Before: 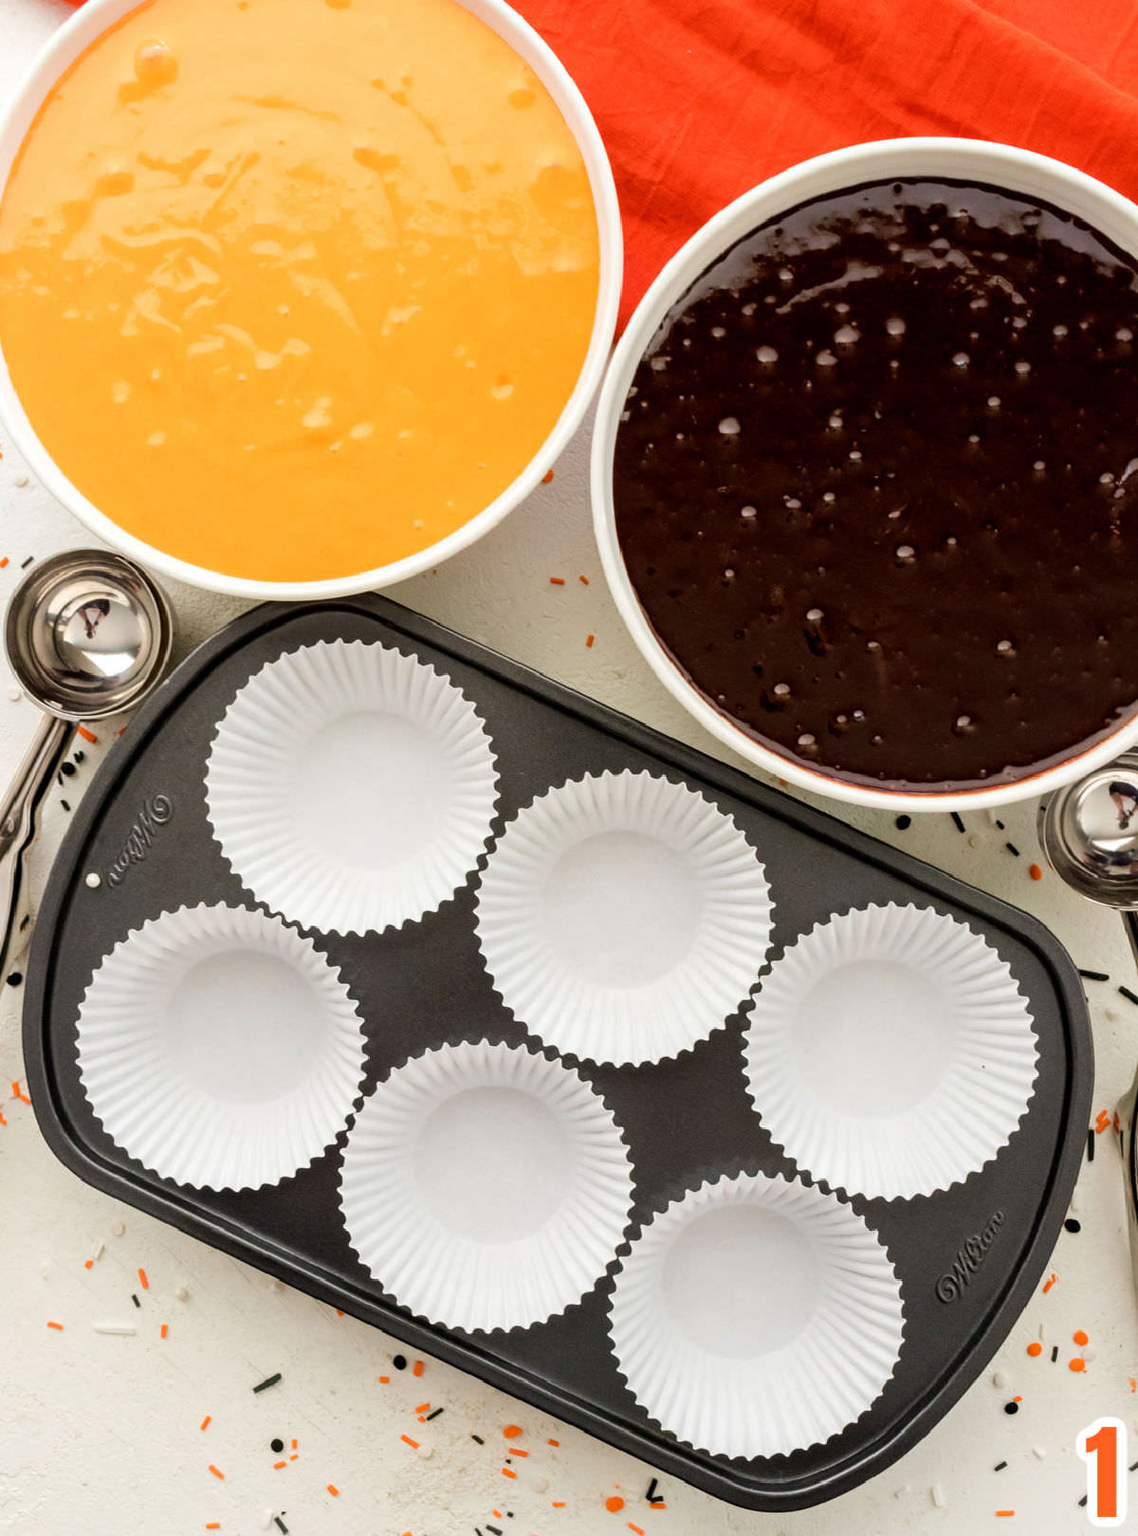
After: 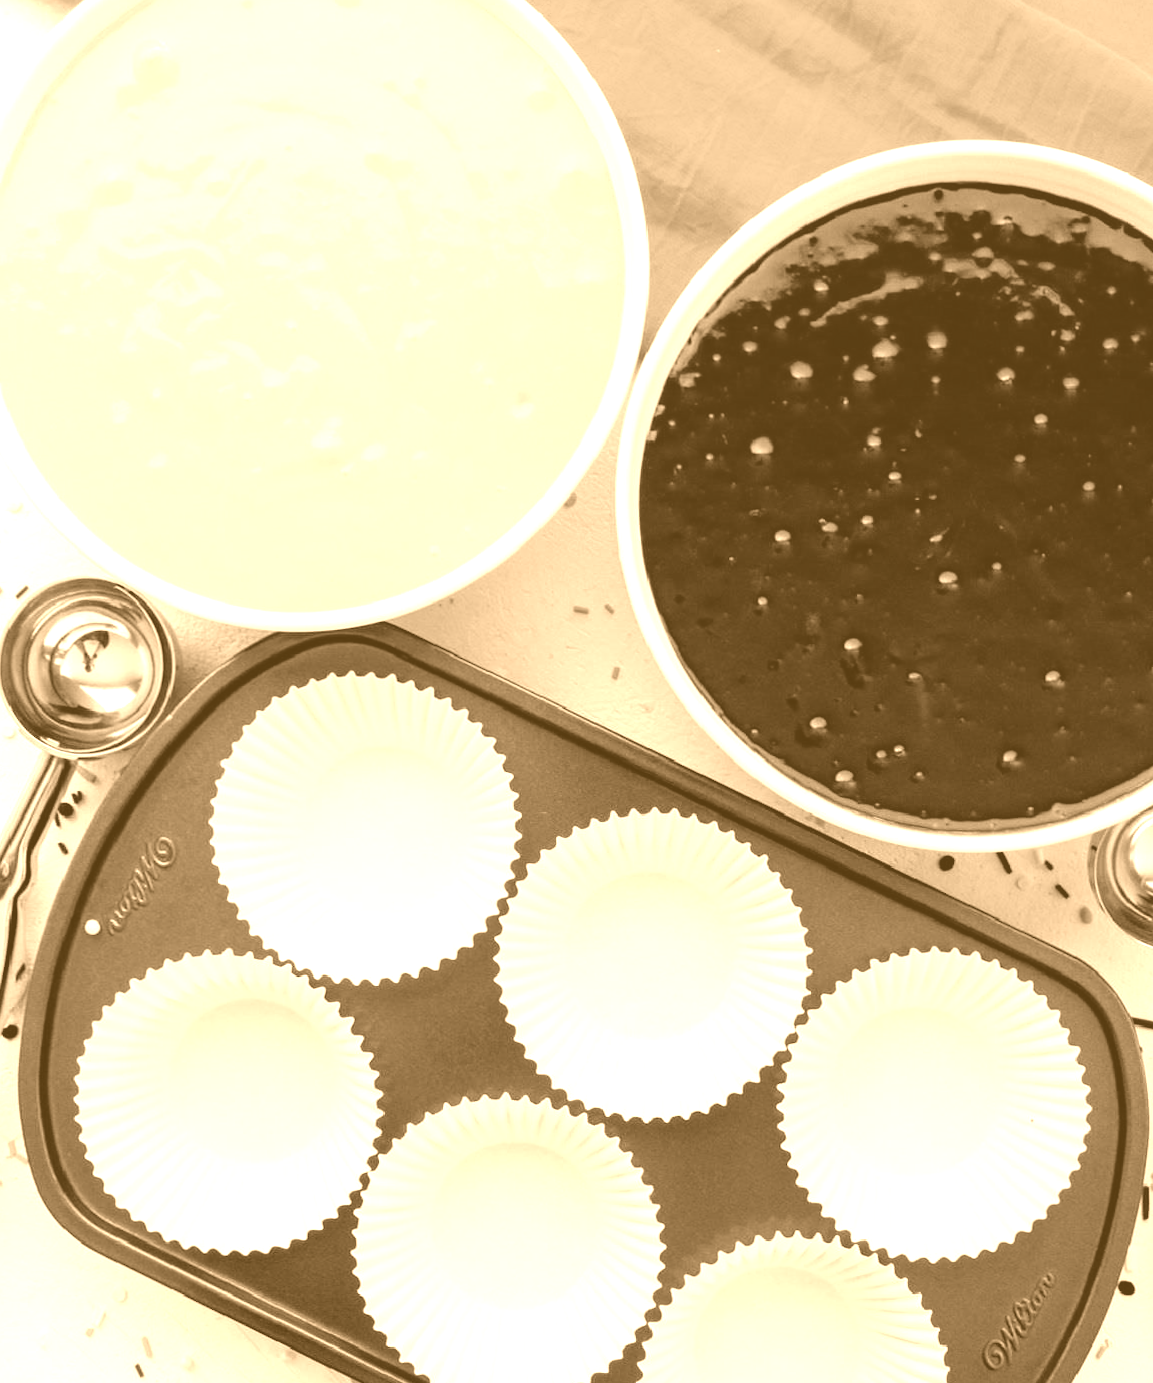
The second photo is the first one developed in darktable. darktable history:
colorize: hue 28.8°, source mix 100%
crop and rotate: angle 0.2°, left 0.275%, right 3.127%, bottom 14.18%
